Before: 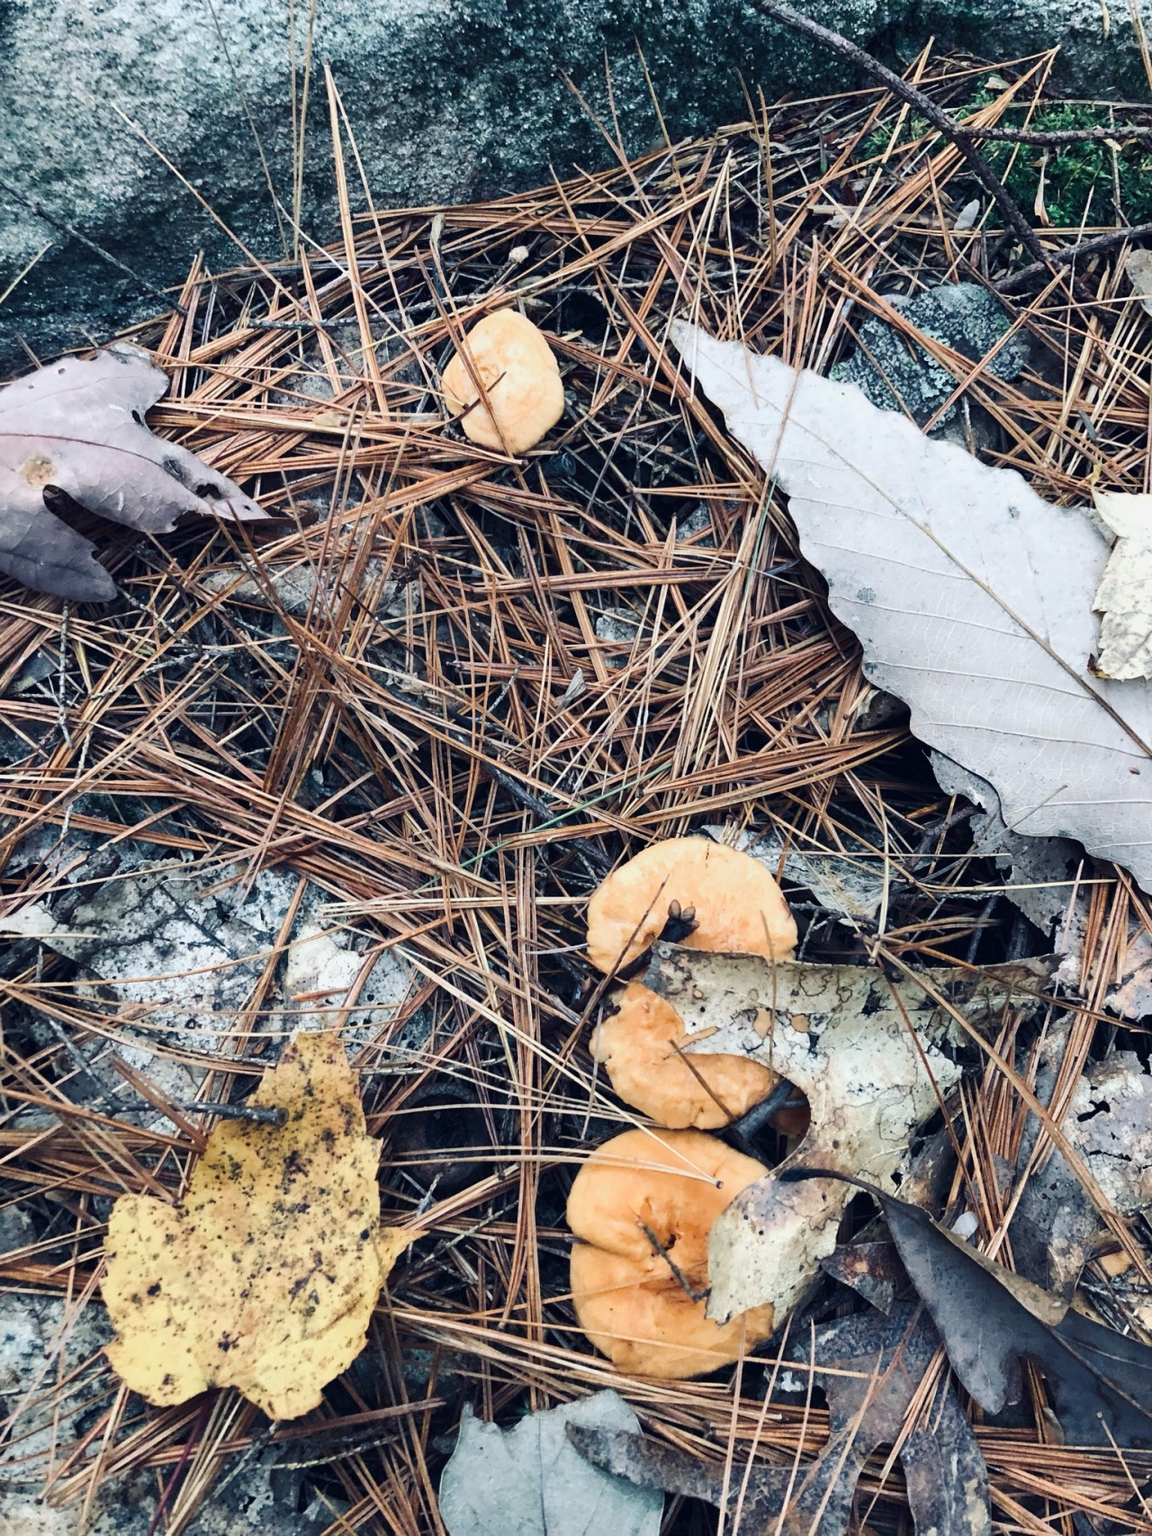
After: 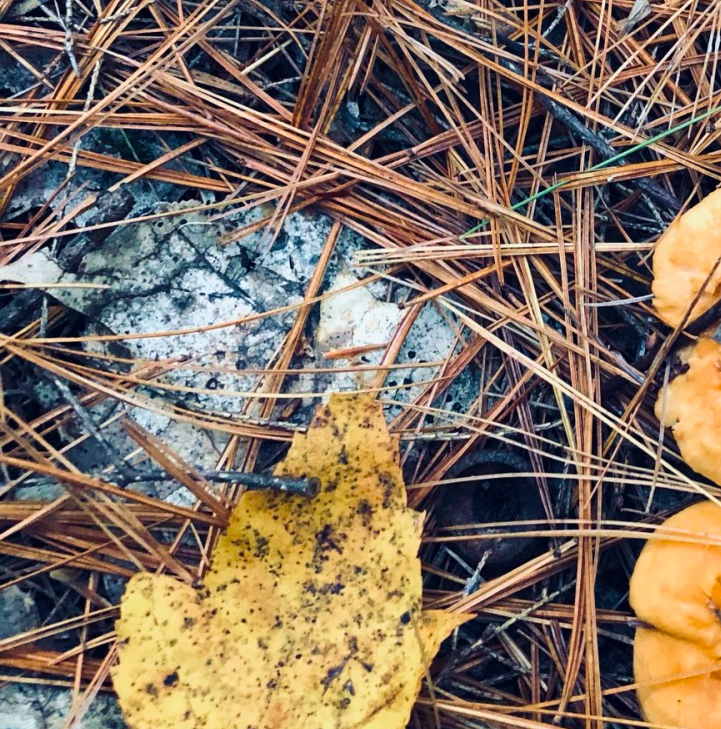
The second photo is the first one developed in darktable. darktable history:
velvia: on, module defaults
crop: top 44.205%, right 43.636%, bottom 13.03%
color balance rgb: perceptual saturation grading › global saturation 30.737%, global vibrance 20%
